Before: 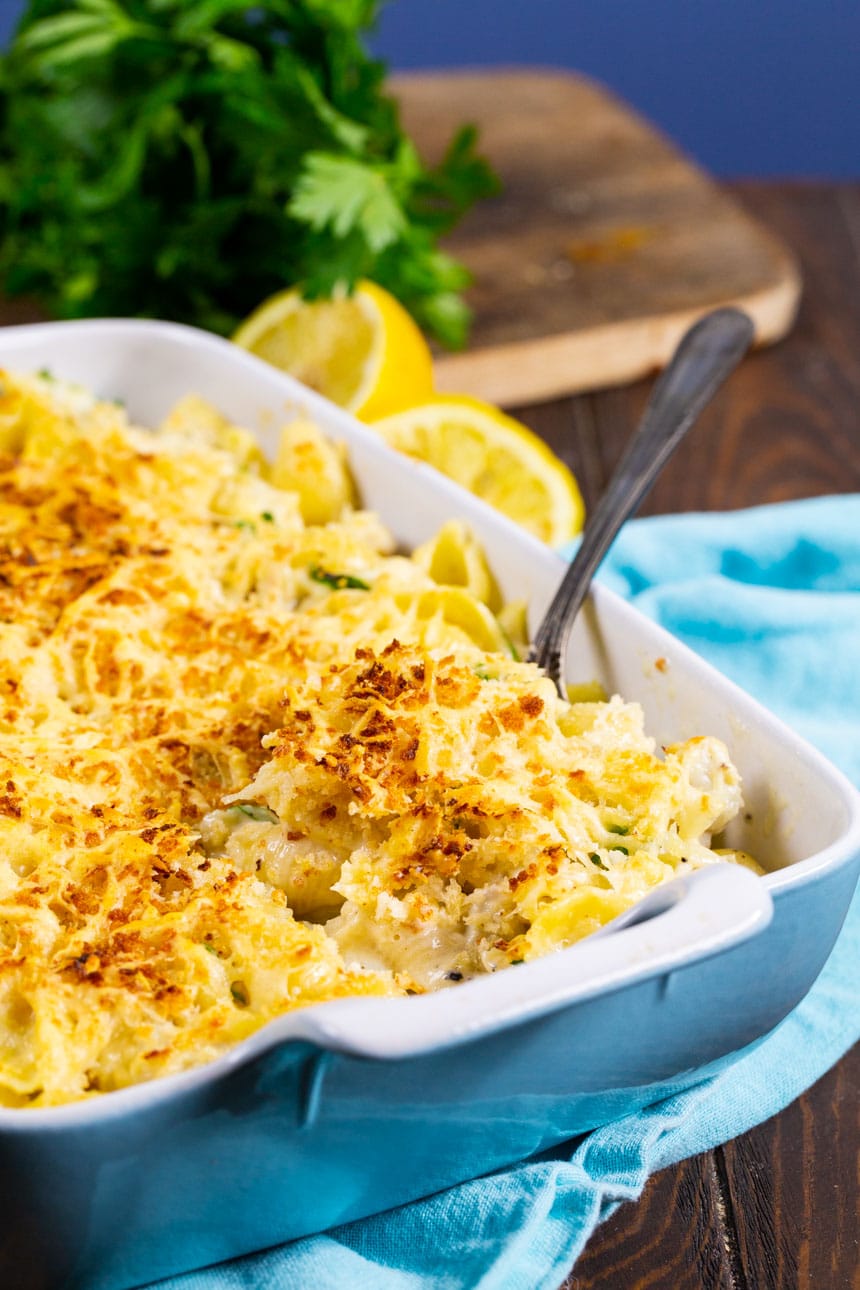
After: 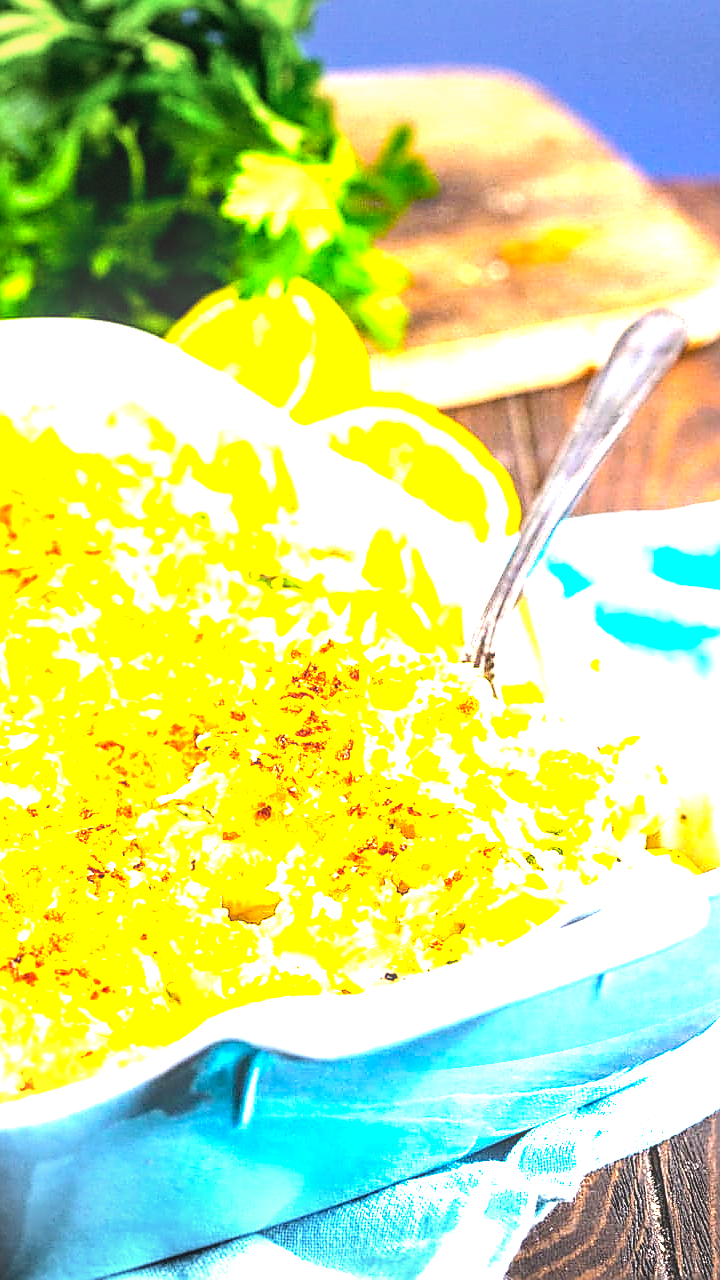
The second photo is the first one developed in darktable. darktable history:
white balance: emerald 1
sharpen: radius 1.4, amount 1.25, threshold 0.7
tone equalizer: -8 EV -0.75 EV, -7 EV -0.7 EV, -6 EV -0.6 EV, -5 EV -0.4 EV, -3 EV 0.4 EV, -2 EV 0.6 EV, -1 EV 0.7 EV, +0 EV 0.75 EV, edges refinement/feathering 500, mask exposure compensation -1.57 EV, preserve details no
exposure: black level correction 0, exposure 1.975 EV, compensate exposure bias true, compensate highlight preservation false
crop: left 7.598%, right 7.873%
color balance rgb: perceptual saturation grading › global saturation 25%, global vibrance 20%
vignetting: fall-off start 100%, brightness -0.406, saturation -0.3, width/height ratio 1.324, dithering 8-bit output, unbound false
local contrast: on, module defaults
